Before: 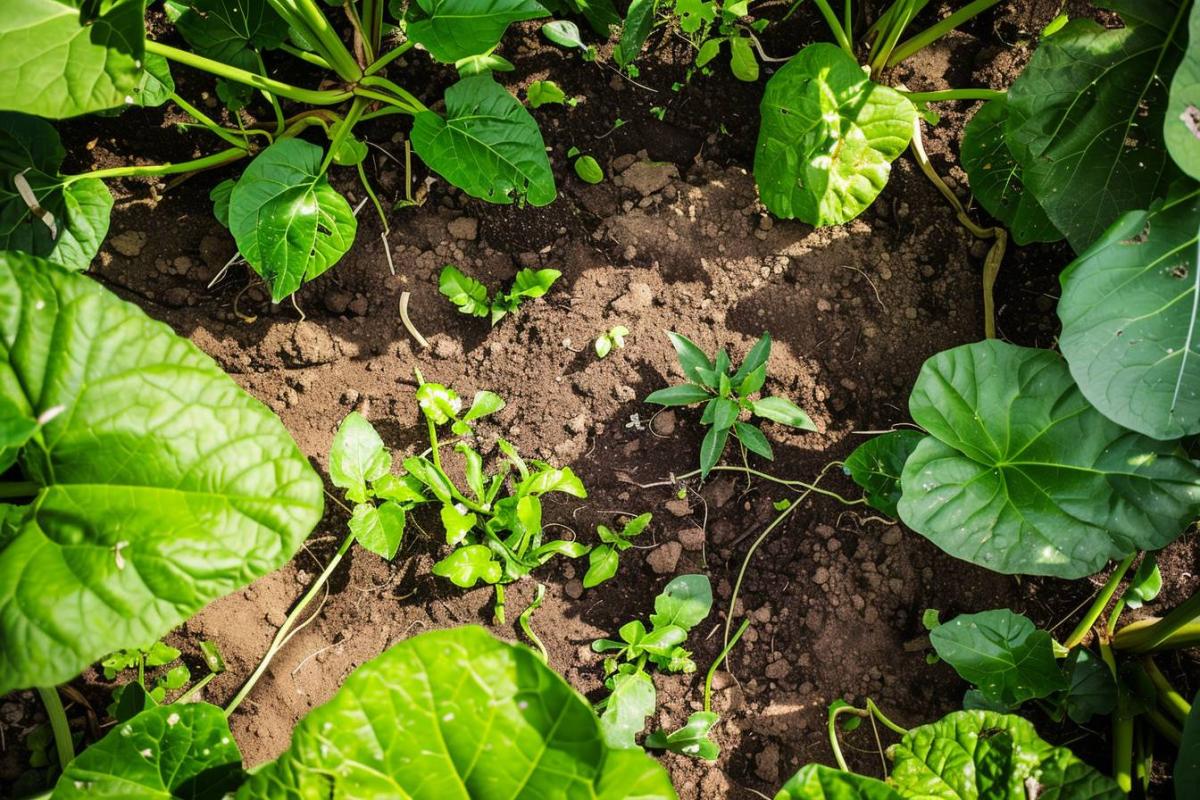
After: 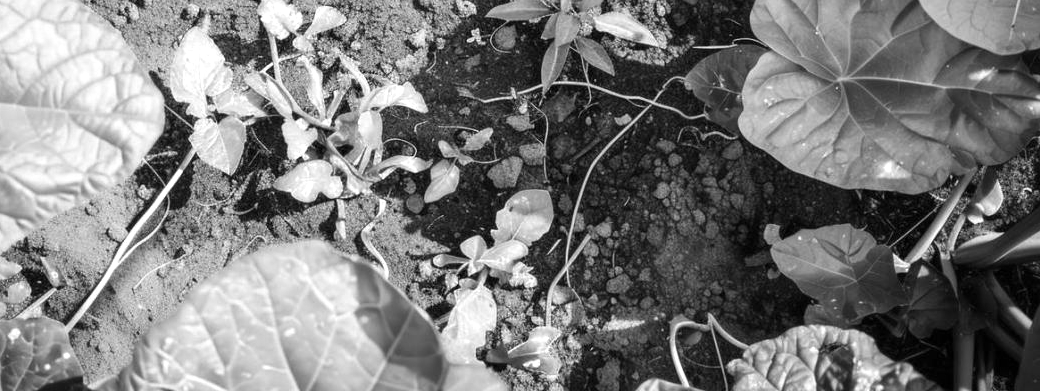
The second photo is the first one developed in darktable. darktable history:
crop and rotate: left 13.306%, top 48.129%, bottom 2.928%
white balance: red 0.978, blue 0.999
exposure: exposure 0.29 EV, compensate highlight preservation false
contrast brightness saturation: saturation -1
